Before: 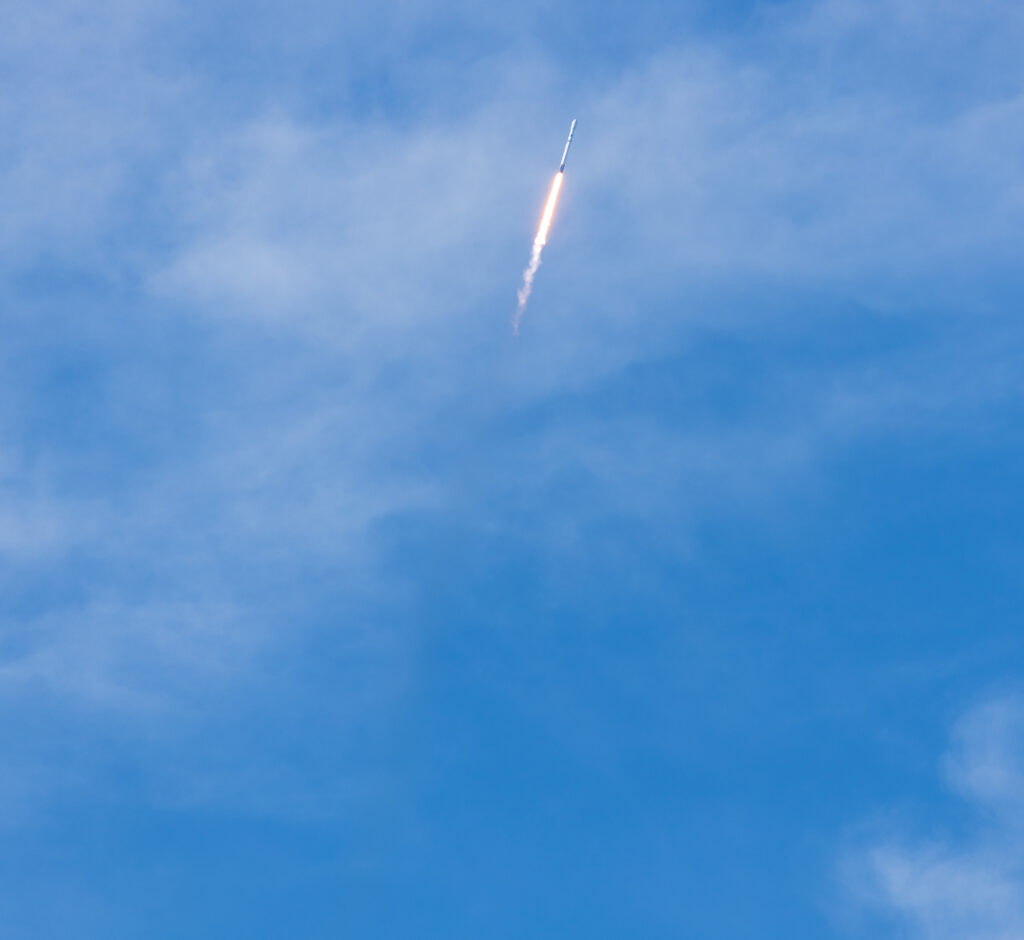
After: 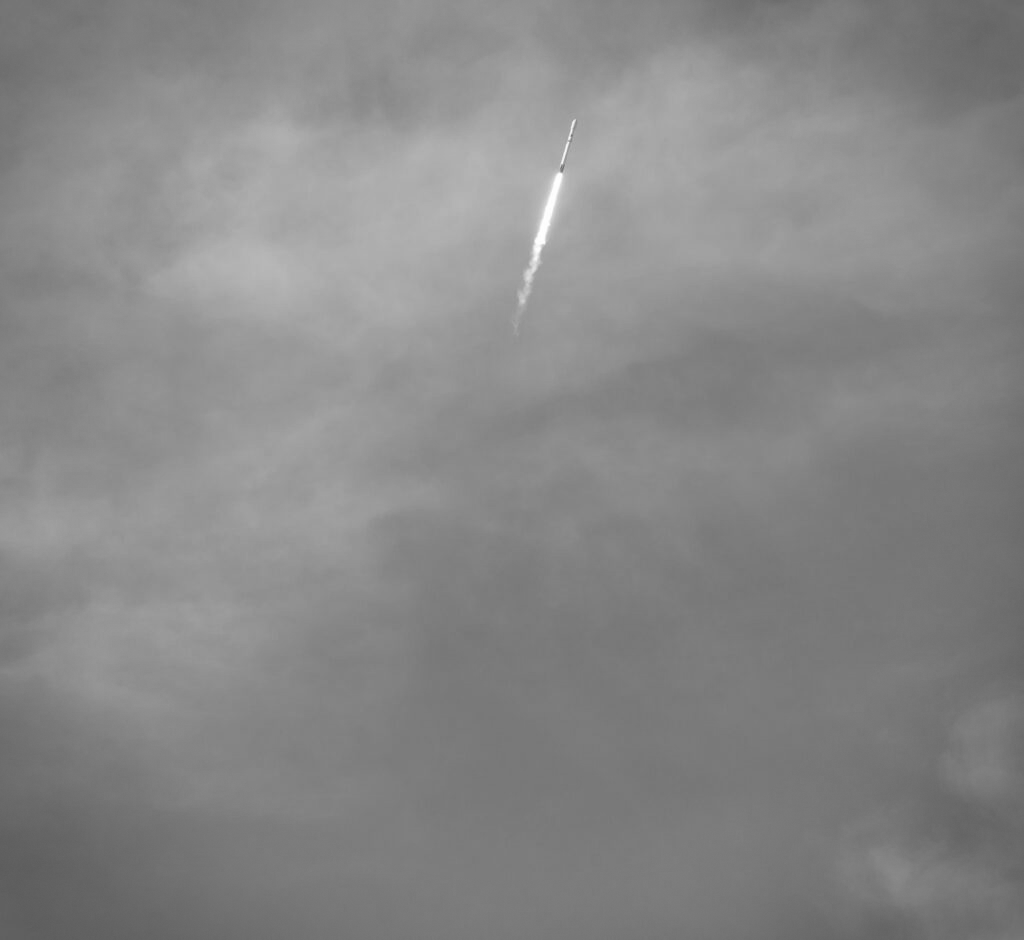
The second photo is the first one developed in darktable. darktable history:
vignetting: dithering 8-bit output, unbound false
monochrome: on, module defaults
